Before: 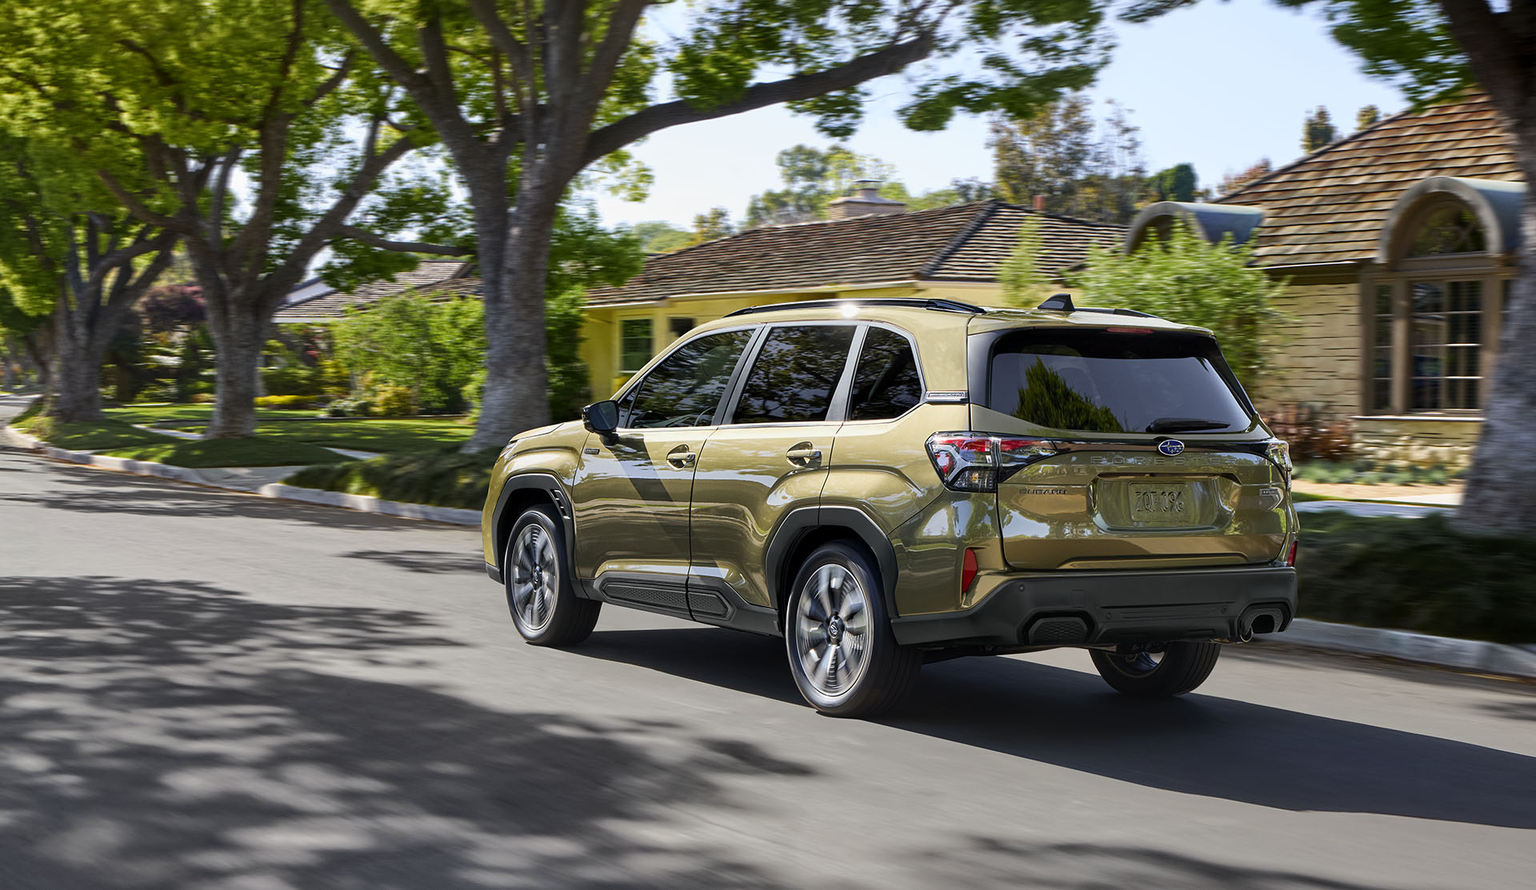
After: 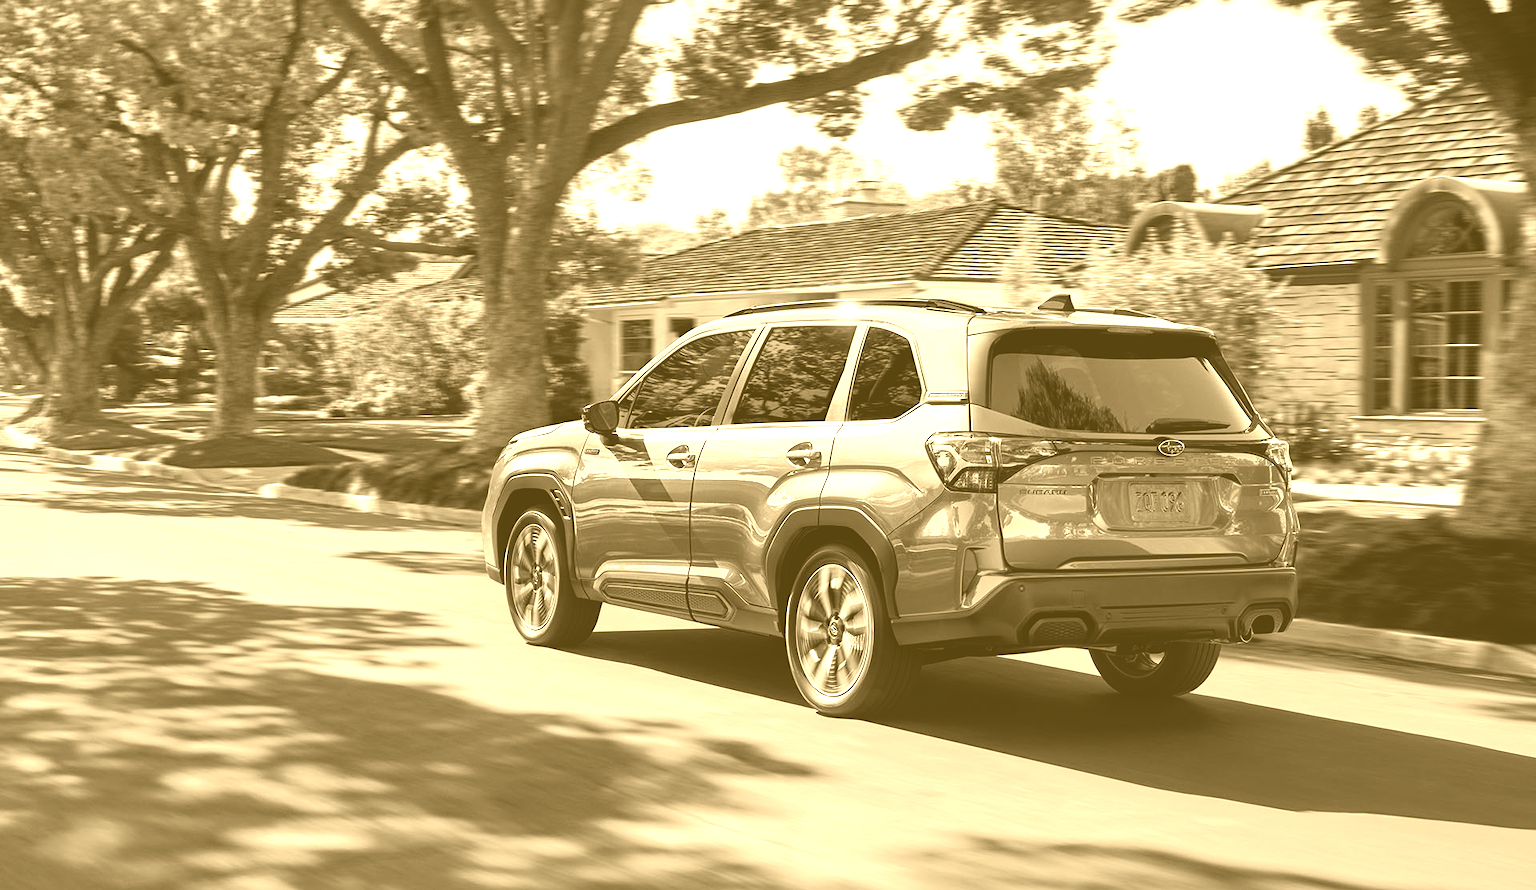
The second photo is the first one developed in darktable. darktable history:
contrast brightness saturation: contrast 0.07
colorize: hue 36°, source mix 100%
